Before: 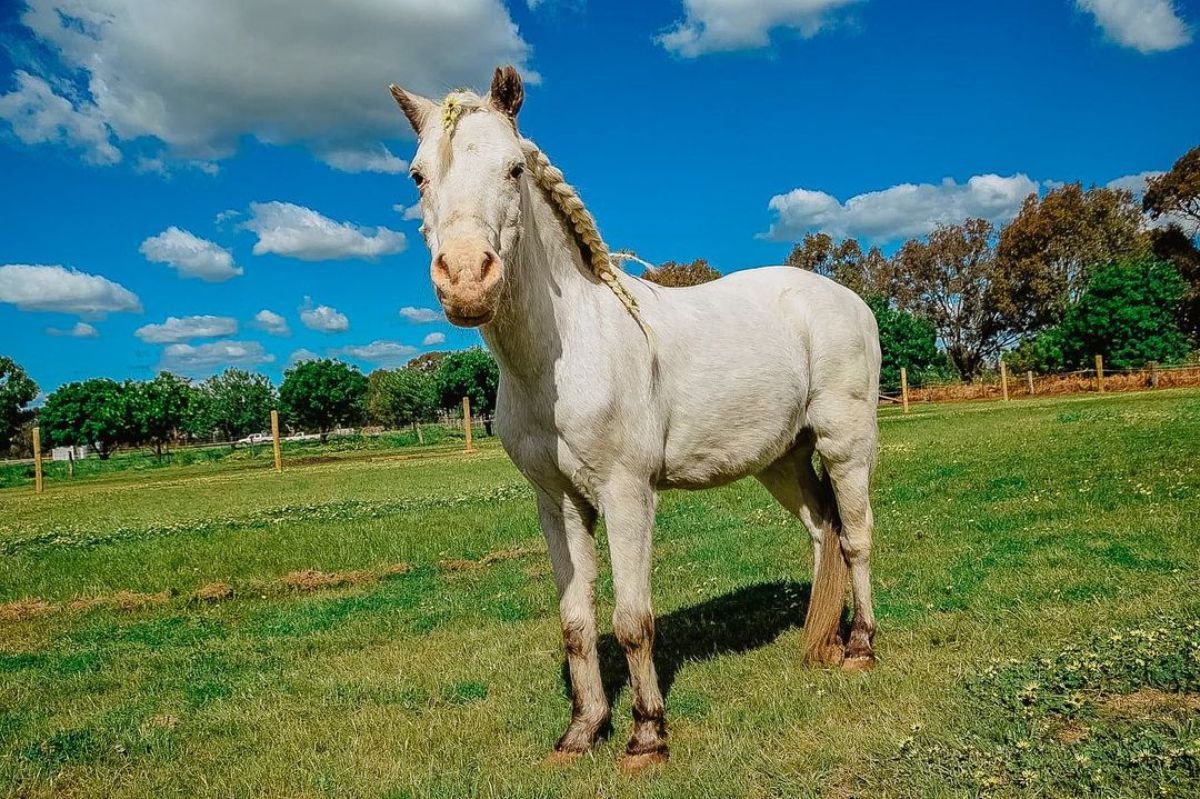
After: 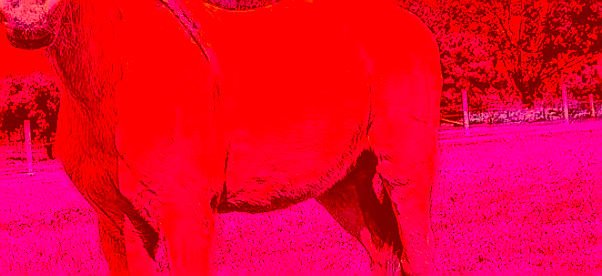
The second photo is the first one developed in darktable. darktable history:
filmic rgb: black relative exposure -7.65 EV, white relative exposure 4.56 EV, hardness 3.61, color science v6 (2022)
color correction: highlights a* -39.68, highlights b* -40, shadows a* -40, shadows b* -40, saturation -3
crop: left 36.607%, top 34.735%, right 13.146%, bottom 30.611%
sharpen: amount 0.901
